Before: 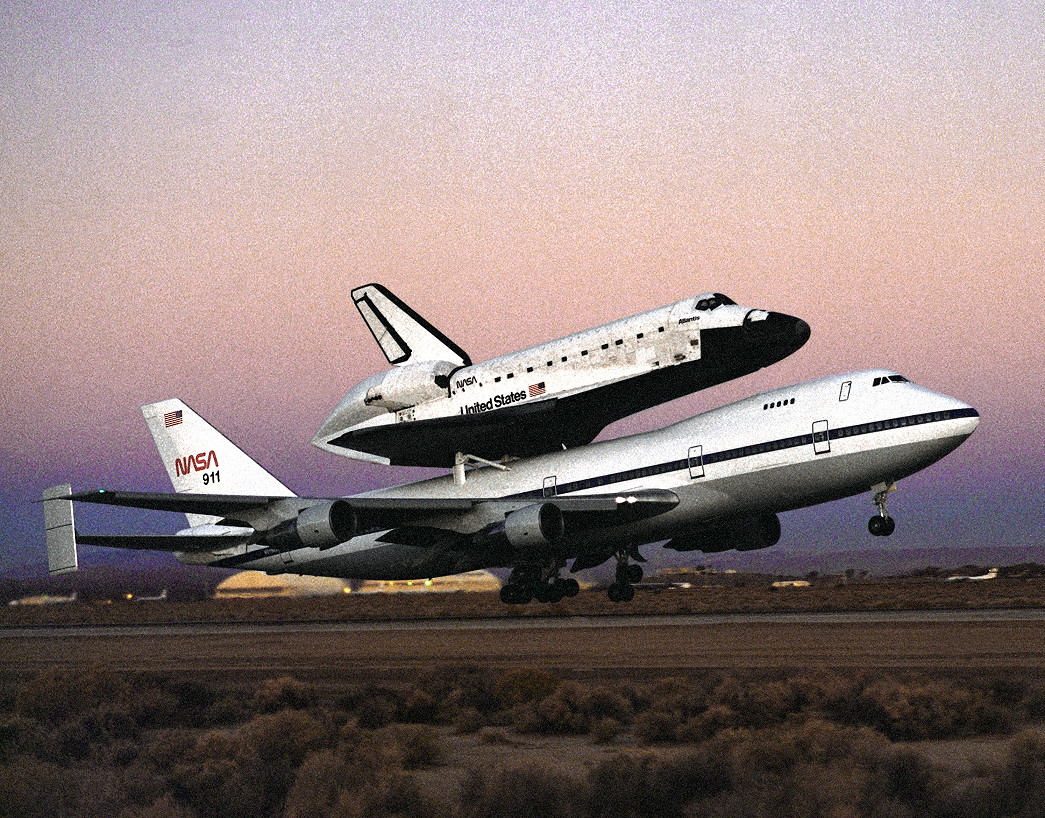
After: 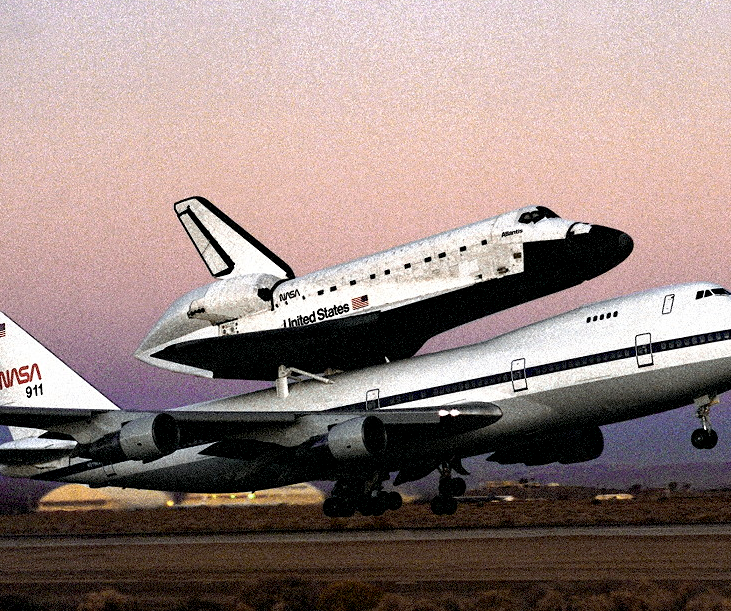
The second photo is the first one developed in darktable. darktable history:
exposure: black level correction 0.01, exposure 0.014 EV, compensate highlight preservation false
crop and rotate: left 17.046%, top 10.659%, right 12.989%, bottom 14.553%
